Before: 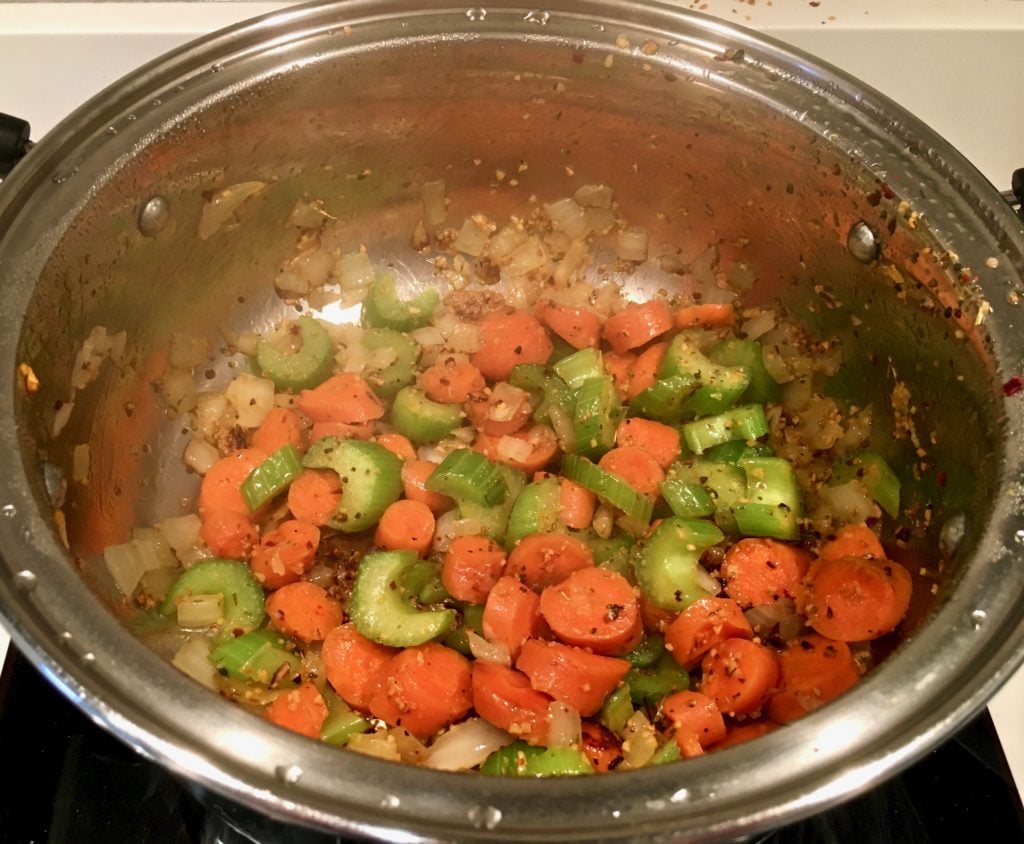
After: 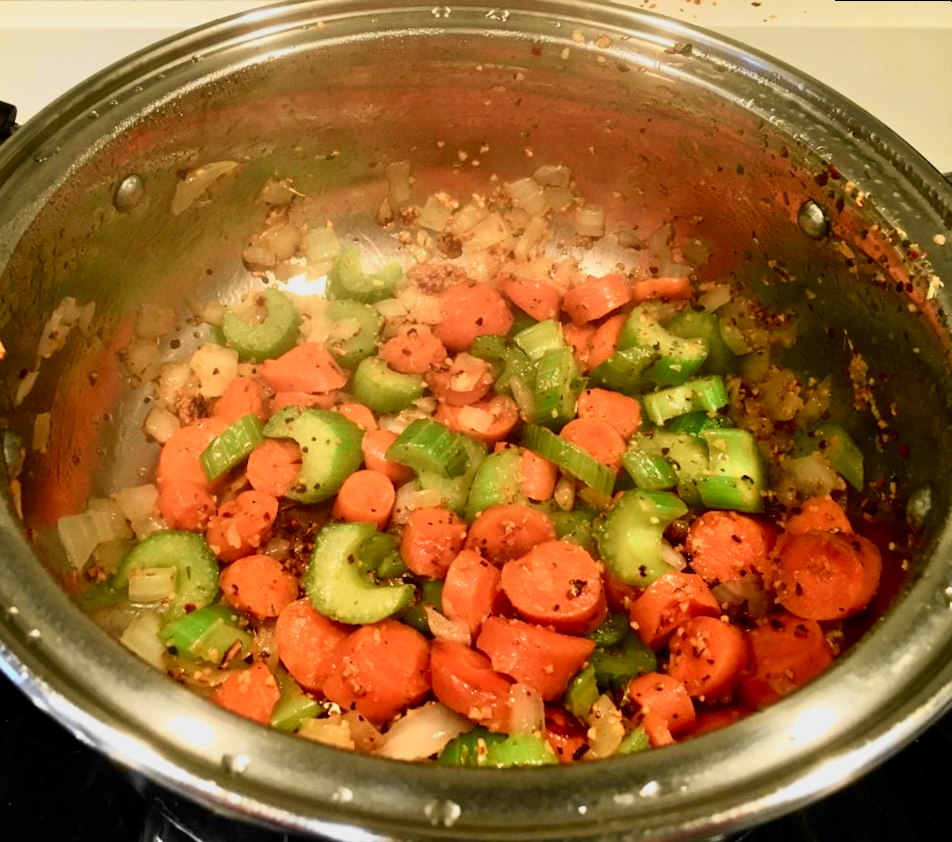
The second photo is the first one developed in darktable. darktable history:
rotate and perspective: rotation 0.215°, lens shift (vertical) -0.139, crop left 0.069, crop right 0.939, crop top 0.002, crop bottom 0.996
tone curve: curves: ch0 [(0, 0) (0.078, 0.029) (0.265, 0.241) (0.507, 0.56) (0.744, 0.826) (1, 0.948)]; ch1 [(0, 0) (0.346, 0.307) (0.418, 0.383) (0.46, 0.439) (0.482, 0.493) (0.502, 0.5) (0.517, 0.506) (0.55, 0.557) (0.601, 0.637) (0.666, 0.7) (1, 1)]; ch2 [(0, 0) (0.346, 0.34) (0.431, 0.45) (0.485, 0.494) (0.5, 0.498) (0.508, 0.499) (0.532, 0.546) (0.579, 0.628) (0.625, 0.668) (1, 1)], color space Lab, independent channels, preserve colors none
